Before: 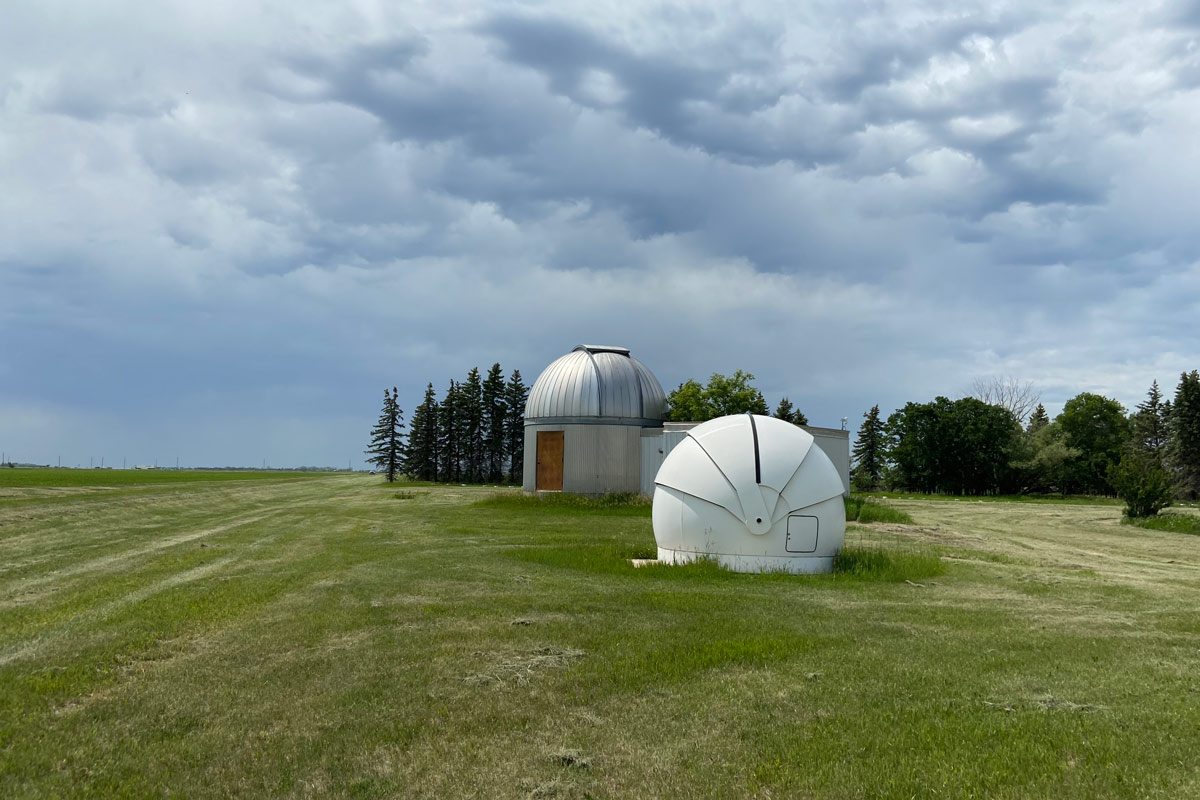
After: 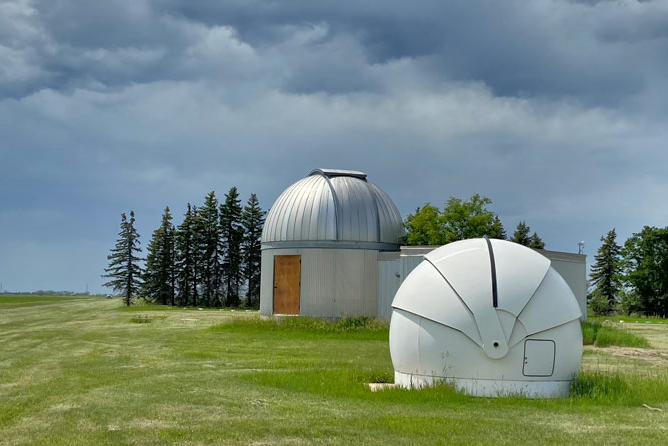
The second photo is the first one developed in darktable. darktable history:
tone equalizer: -7 EV 0.152 EV, -6 EV 0.57 EV, -5 EV 1.18 EV, -4 EV 1.3 EV, -3 EV 1.17 EV, -2 EV 0.6 EV, -1 EV 0.158 EV
shadows and highlights: shadows 20.97, highlights -82.45, soften with gaussian
crop and rotate: left 21.987%, top 22.107%, right 22.274%, bottom 22.095%
